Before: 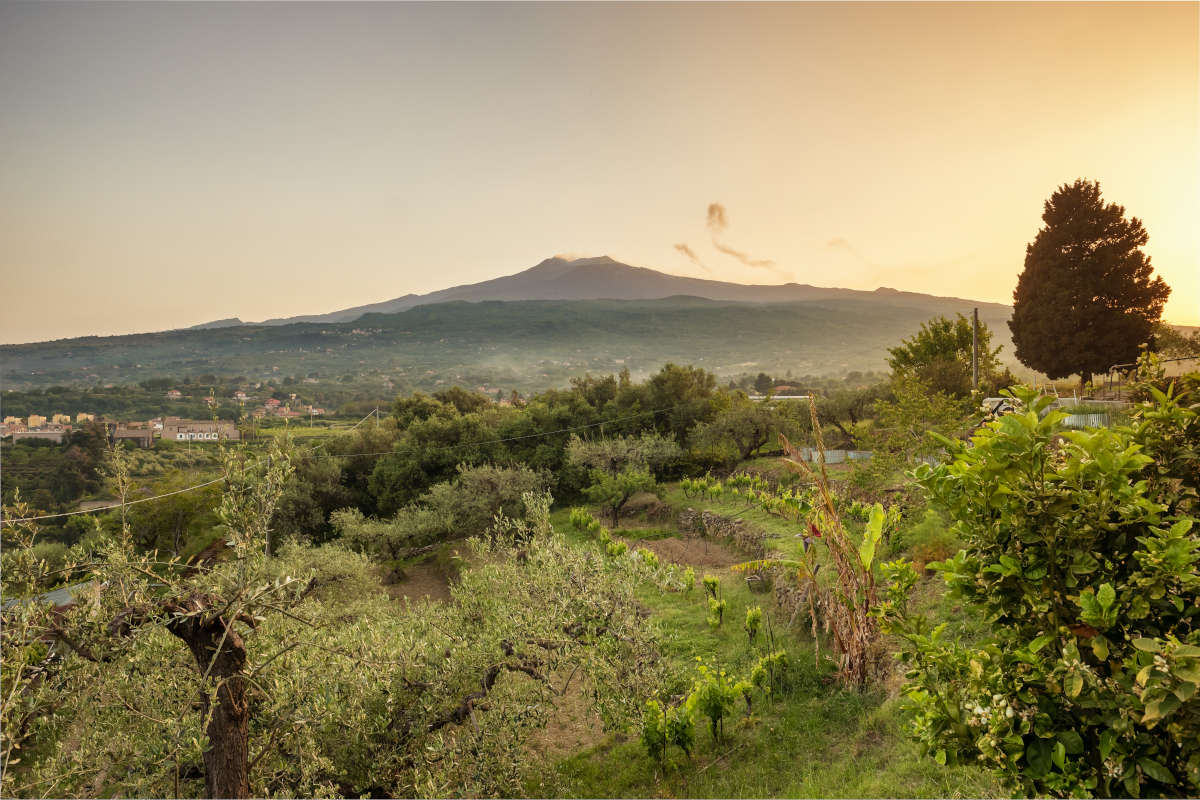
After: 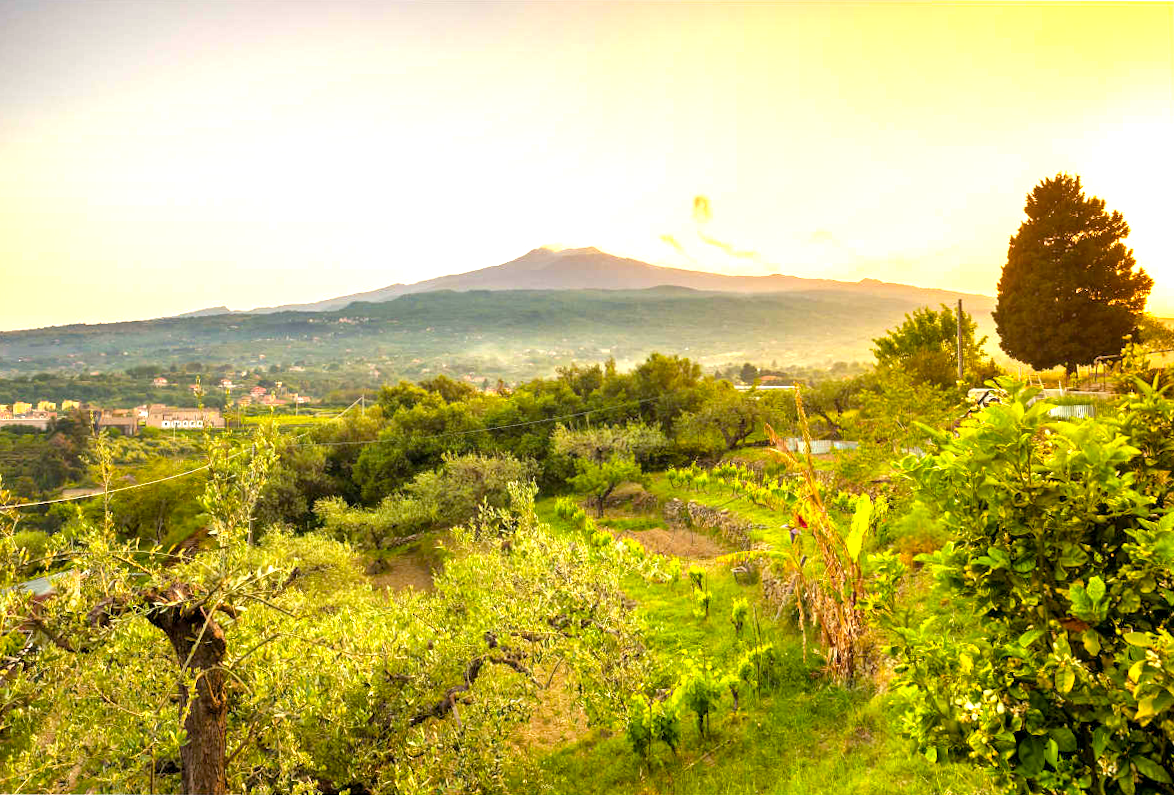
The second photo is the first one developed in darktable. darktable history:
color balance rgb: linear chroma grading › global chroma 10%, perceptual saturation grading › global saturation 30%, global vibrance 10%
rotate and perspective: rotation 0.226°, lens shift (vertical) -0.042, crop left 0.023, crop right 0.982, crop top 0.006, crop bottom 0.994
exposure: black level correction 0.001, exposure 1.3 EV, compensate highlight preservation false
